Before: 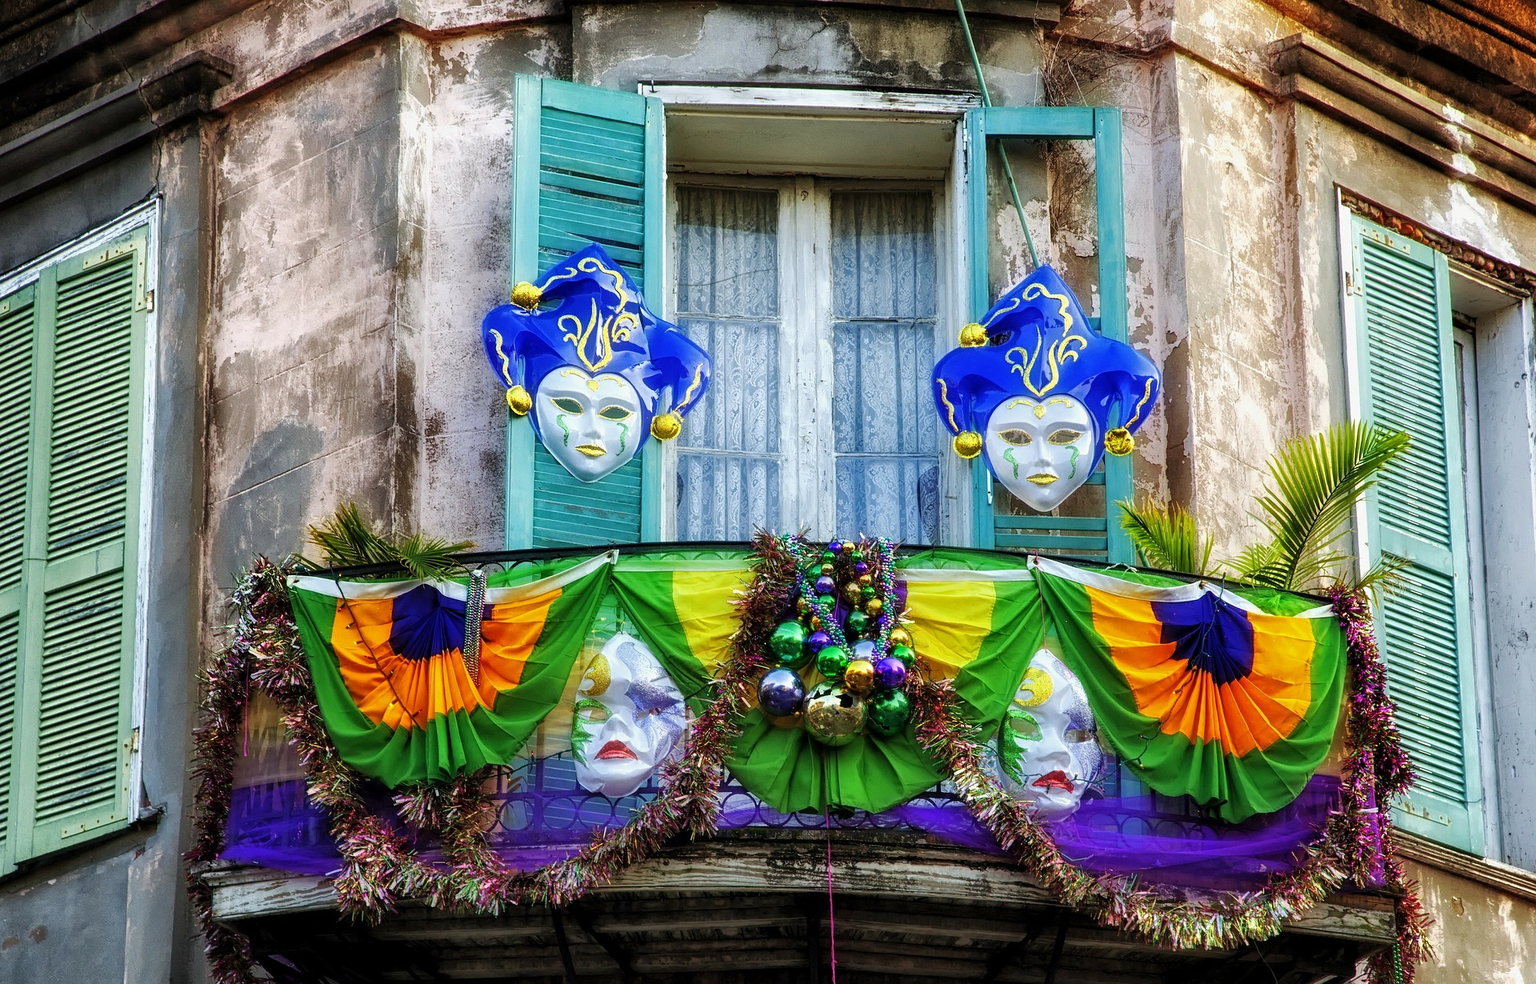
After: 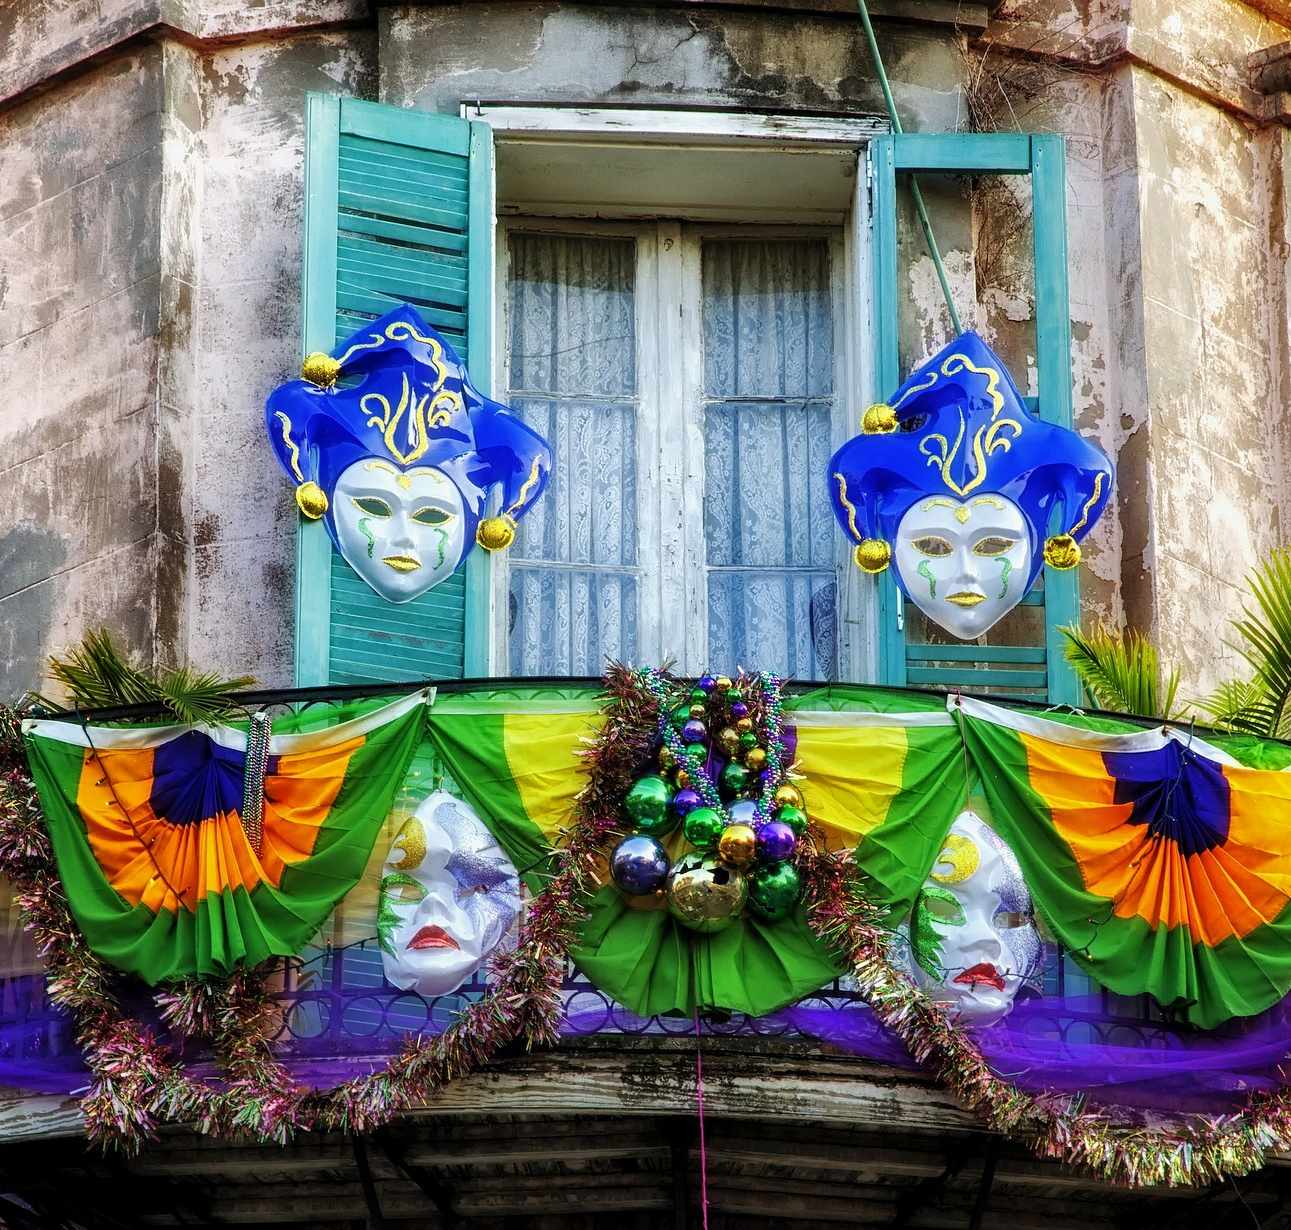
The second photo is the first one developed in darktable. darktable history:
crop and rotate: left 17.583%, right 15.156%
